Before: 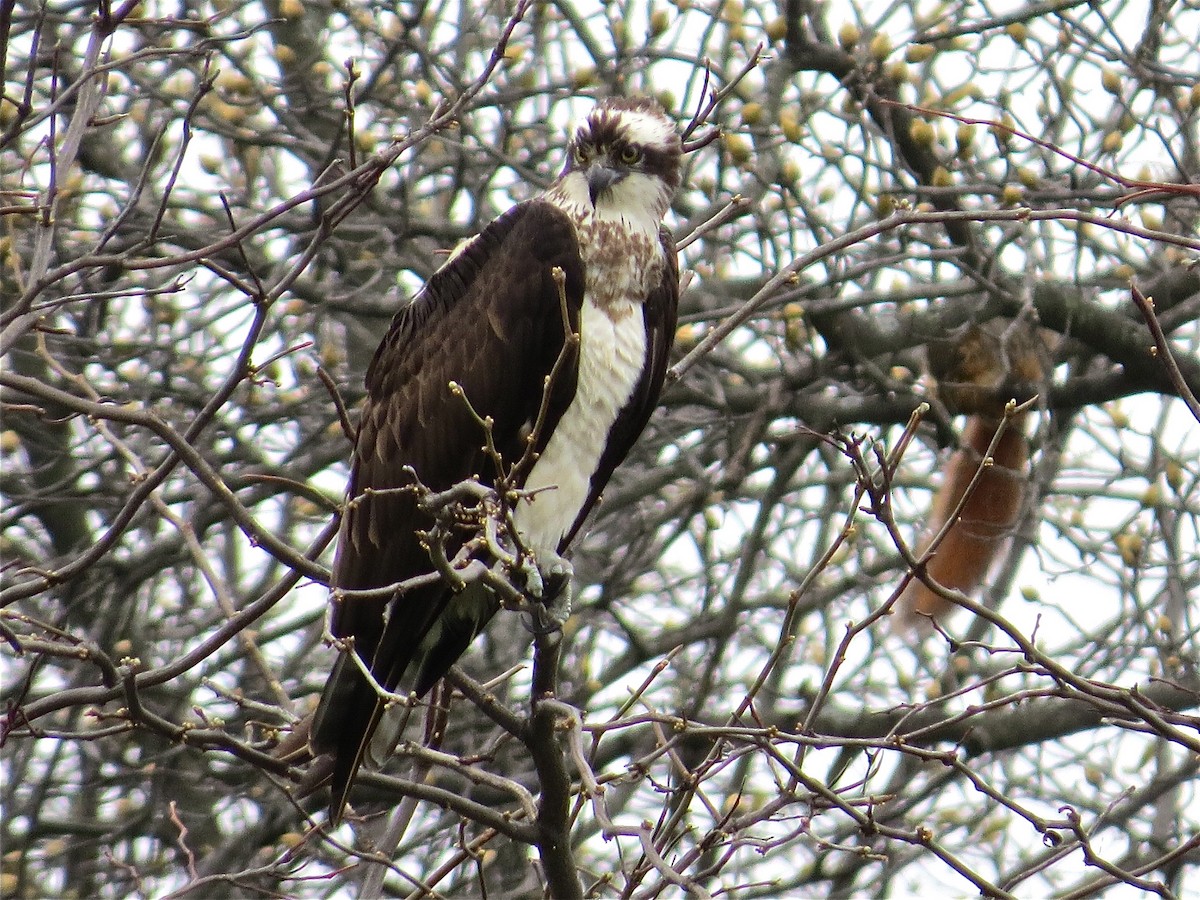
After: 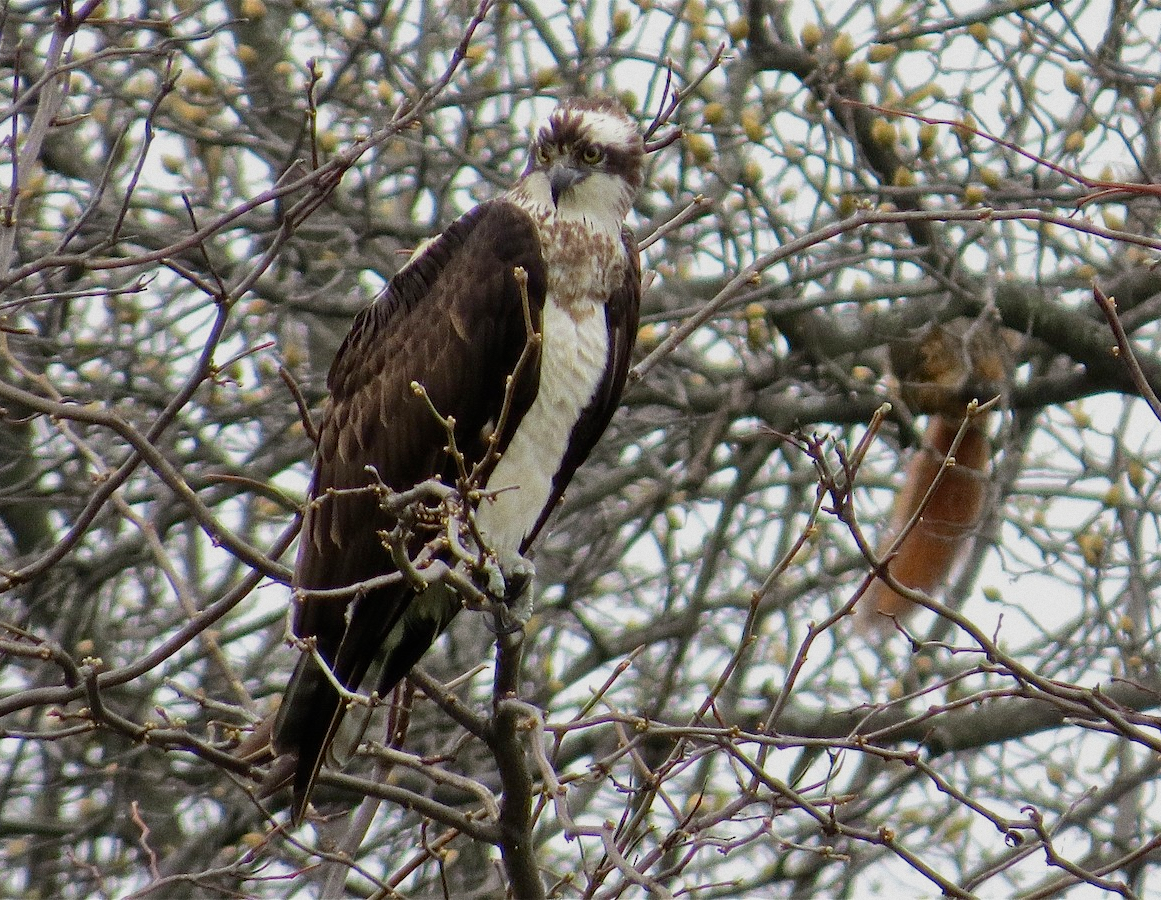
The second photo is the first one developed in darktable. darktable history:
grain: on, module defaults
tone equalizer: -8 EV 0.25 EV, -7 EV 0.417 EV, -6 EV 0.417 EV, -5 EV 0.25 EV, -3 EV -0.25 EV, -2 EV -0.417 EV, -1 EV -0.417 EV, +0 EV -0.25 EV, edges refinement/feathering 500, mask exposure compensation -1.57 EV, preserve details guided filter
crop and rotate: left 3.238%
